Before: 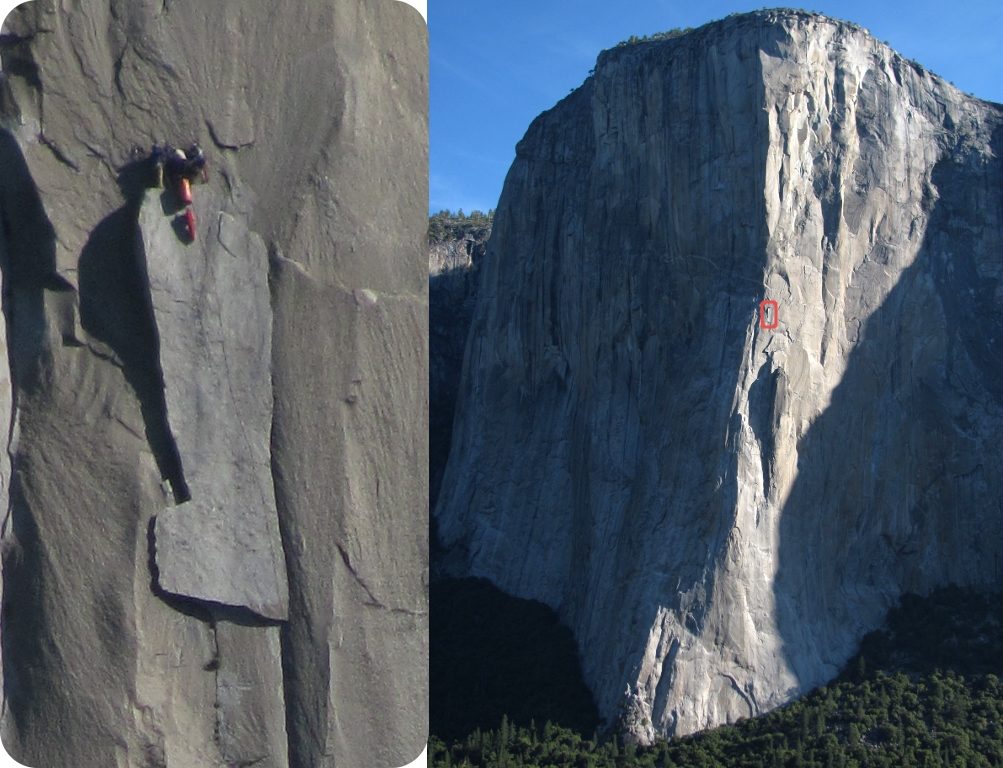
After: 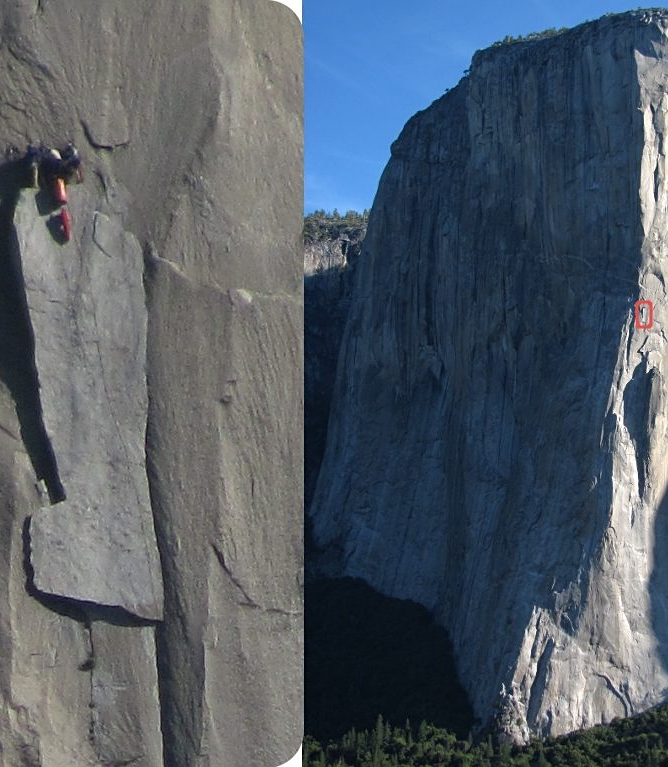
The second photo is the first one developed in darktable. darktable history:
crop and rotate: left 12.517%, right 20.811%
sharpen: amount 0.21
